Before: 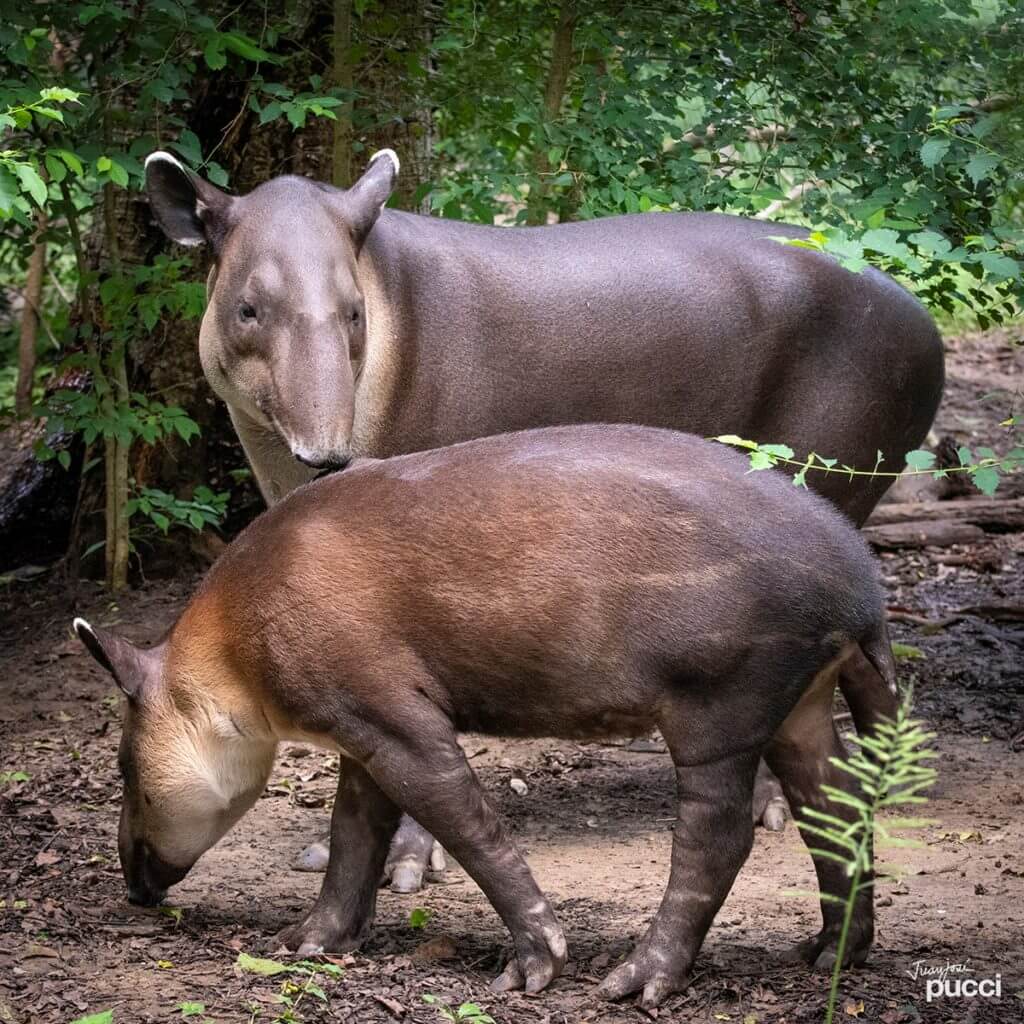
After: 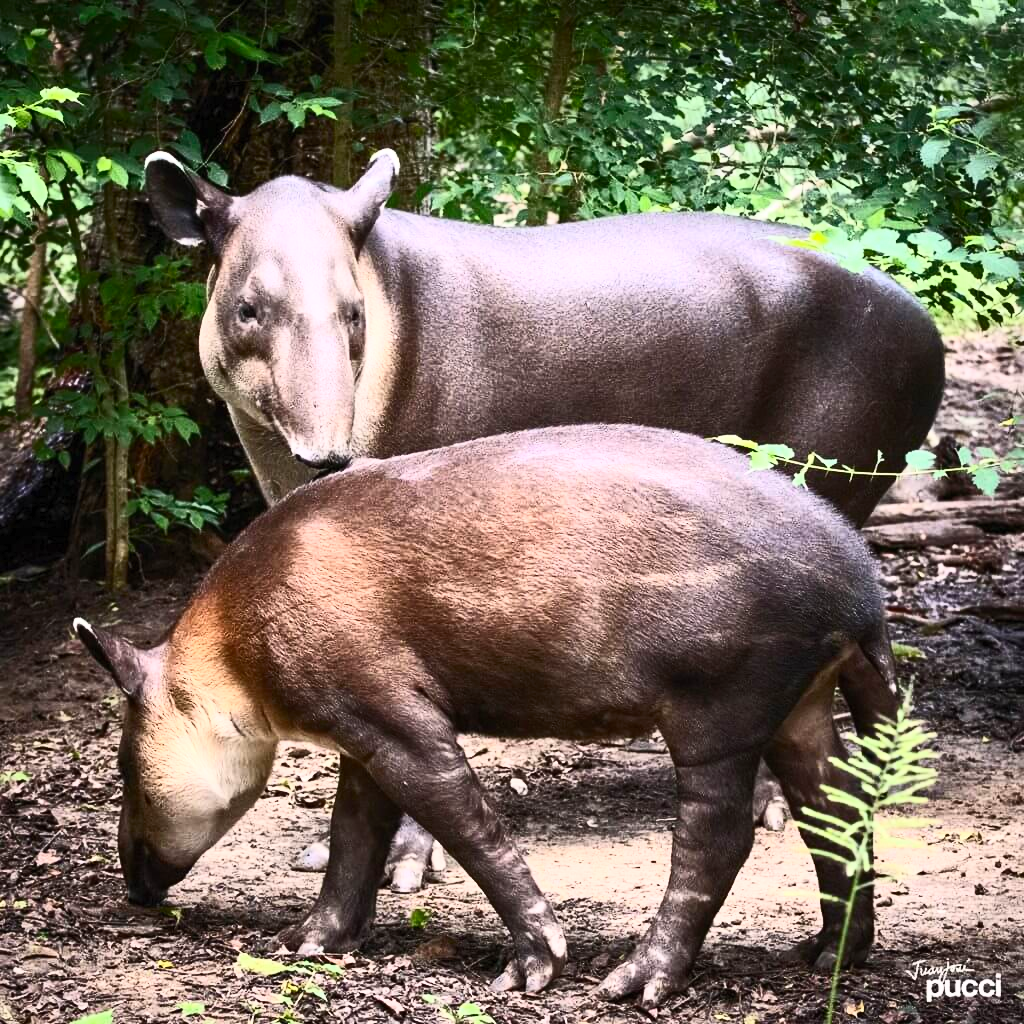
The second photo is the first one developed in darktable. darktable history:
contrast brightness saturation: contrast 0.62, brightness 0.34, saturation 0.14
tone equalizer: -7 EV 0.13 EV, smoothing diameter 25%, edges refinement/feathering 10, preserve details guided filter
